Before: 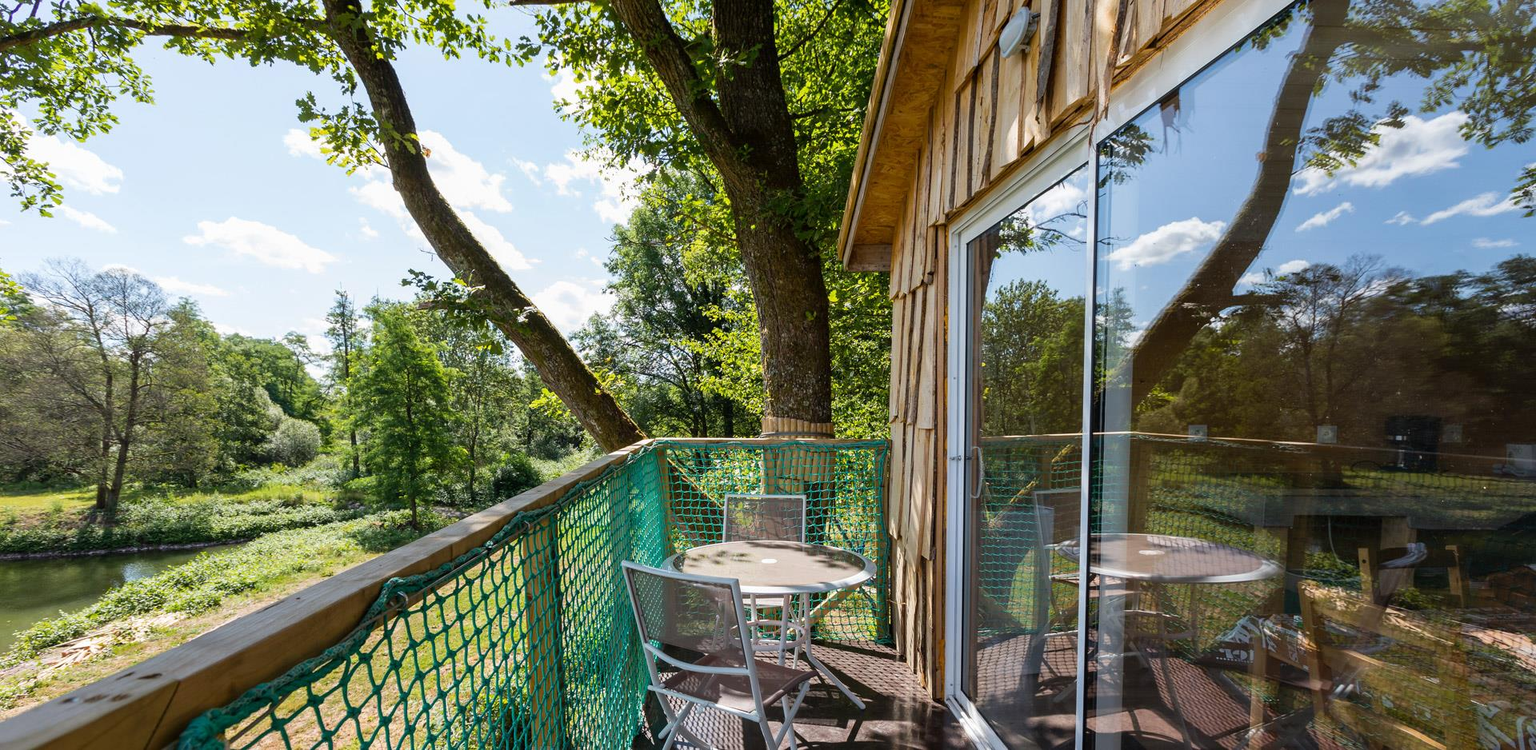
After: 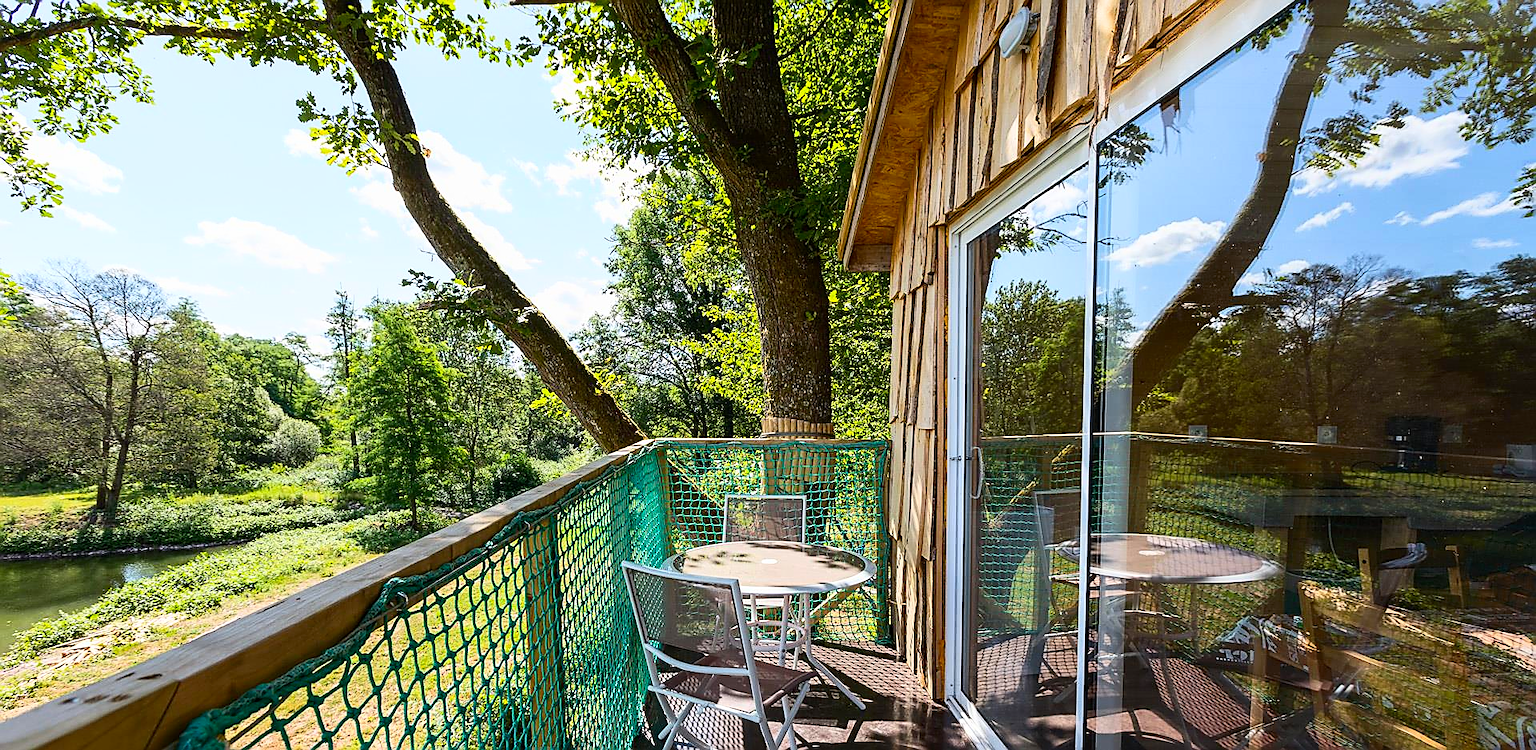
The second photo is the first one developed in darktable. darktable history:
sharpen: radius 1.4, amount 1.25, threshold 0.7
contrast brightness saturation: contrast 0.23, brightness 0.1, saturation 0.29
